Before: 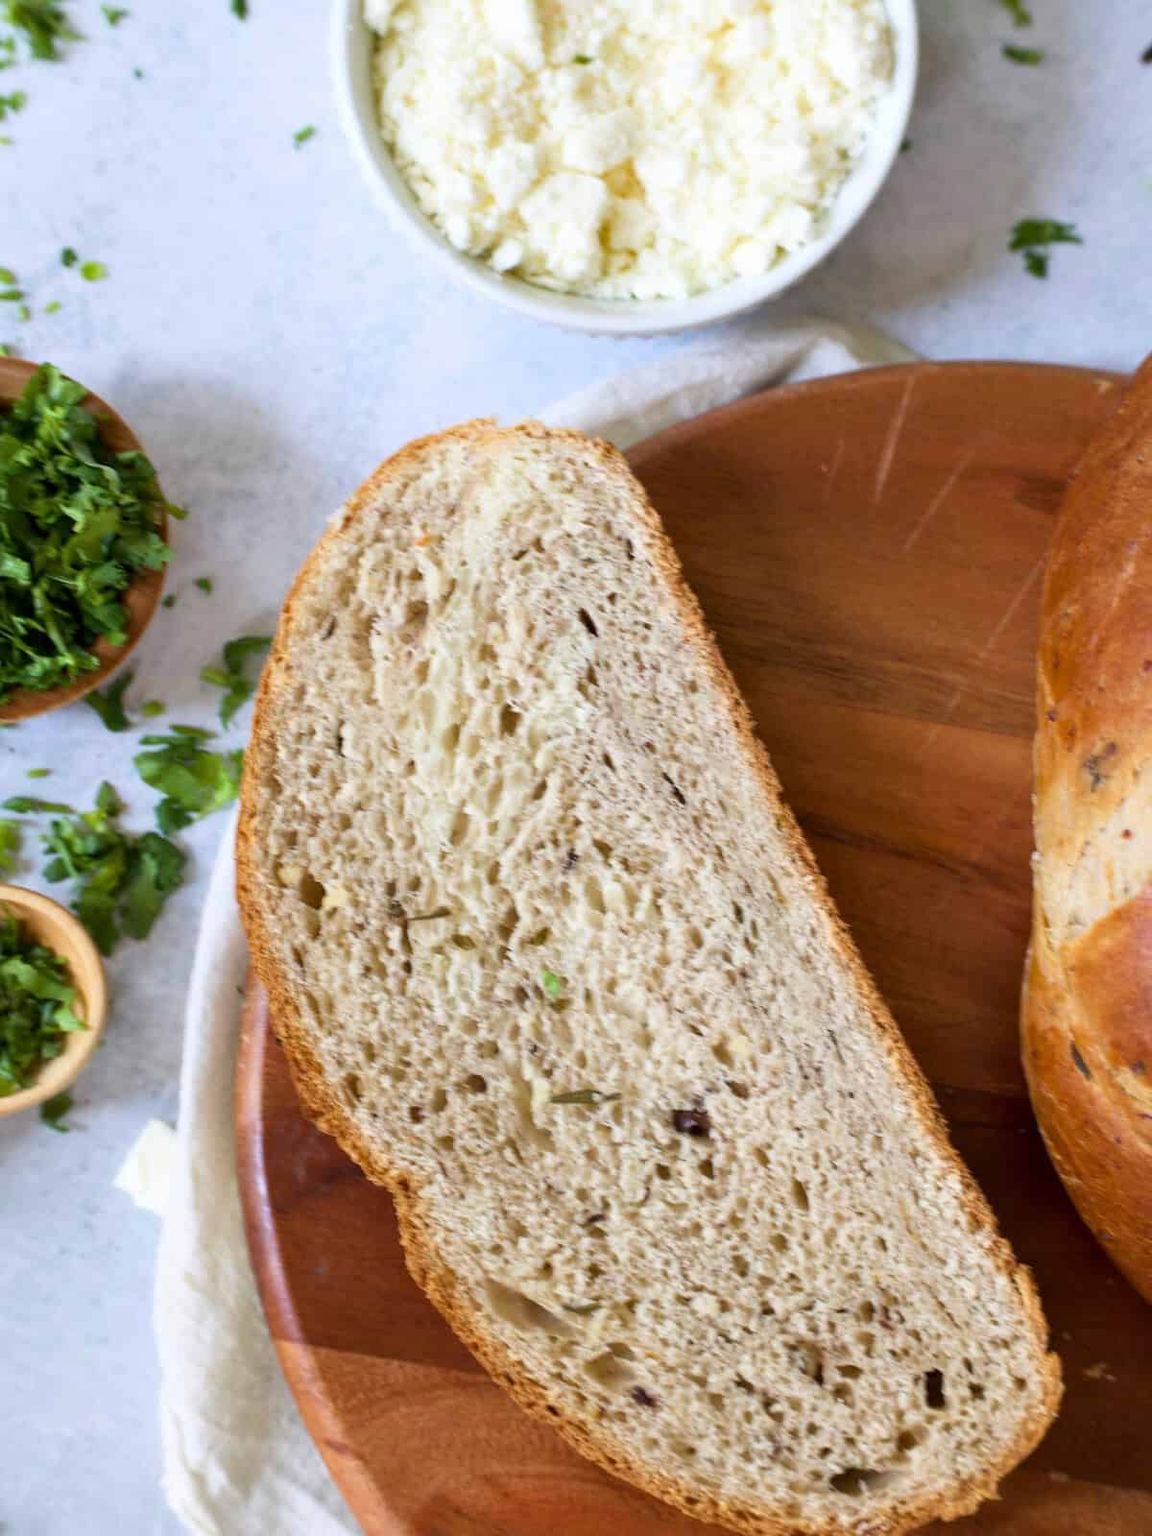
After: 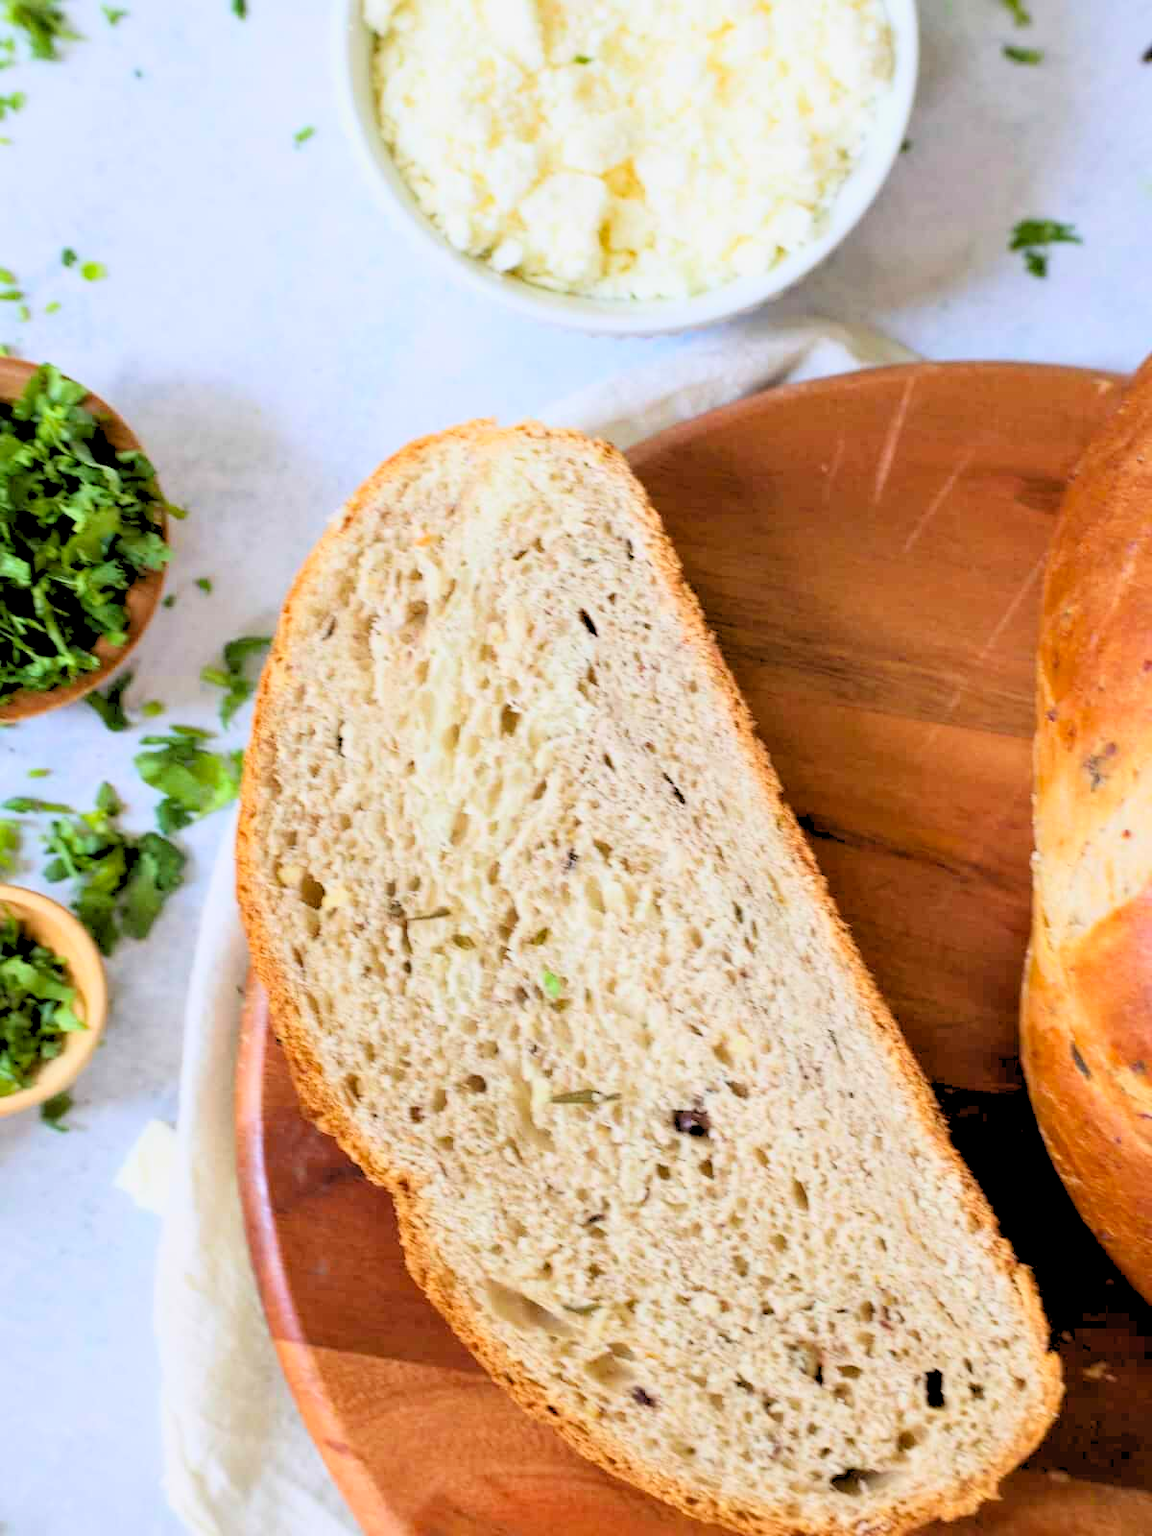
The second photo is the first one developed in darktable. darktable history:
contrast brightness saturation: contrast 0.2, brightness 0.16, saturation 0.22
rgb levels: preserve colors sum RGB, levels [[0.038, 0.433, 0.934], [0, 0.5, 1], [0, 0.5, 1]]
